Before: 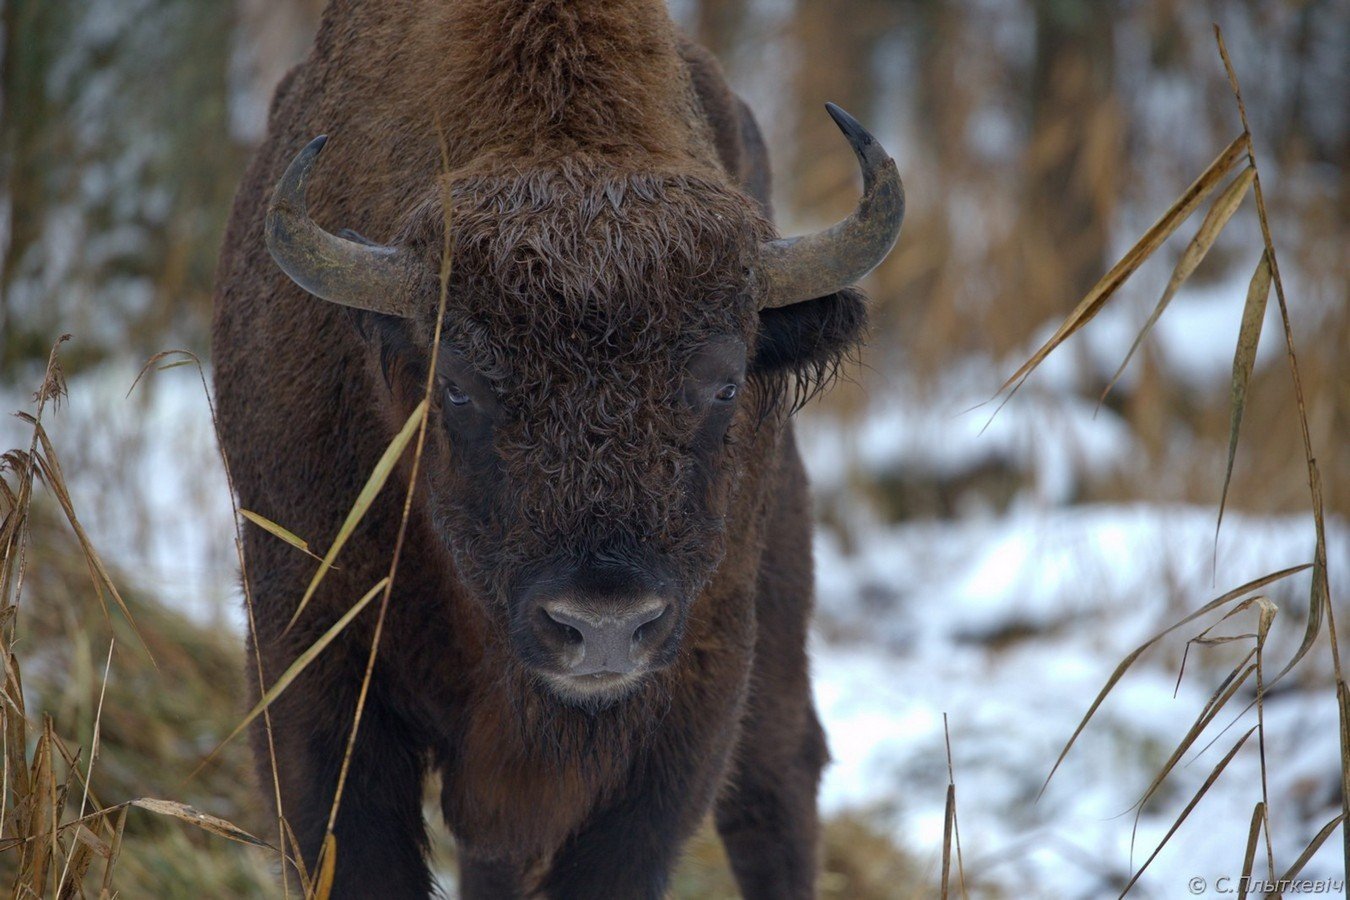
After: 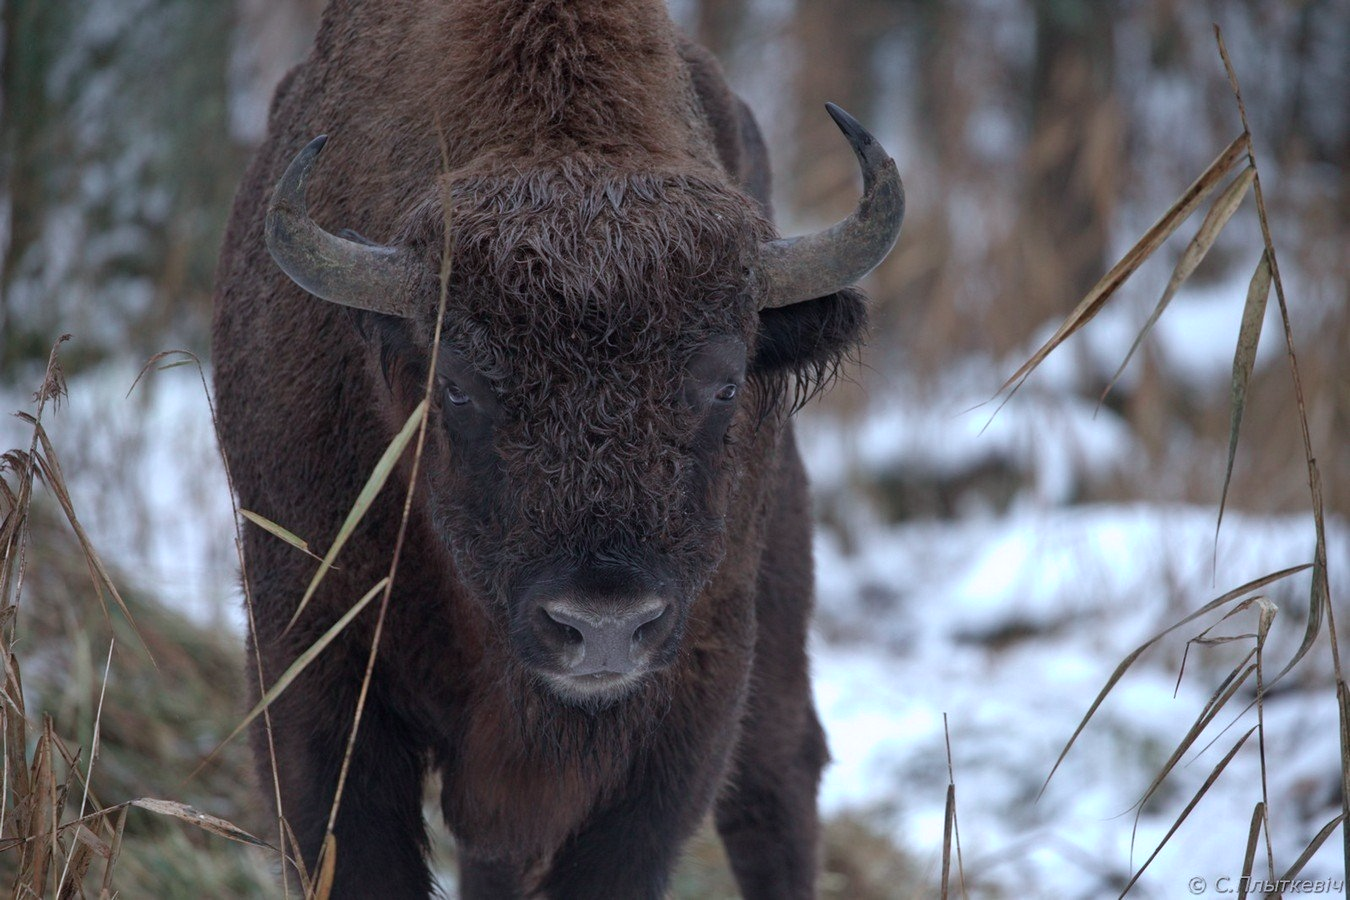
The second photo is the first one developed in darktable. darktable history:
color contrast: blue-yellow contrast 0.62
color calibration: illuminant as shot in camera, x 0.37, y 0.382, temperature 4313.32 K
tone equalizer: -8 EV 0.06 EV, smoothing diameter 25%, edges refinement/feathering 10, preserve details guided filter
